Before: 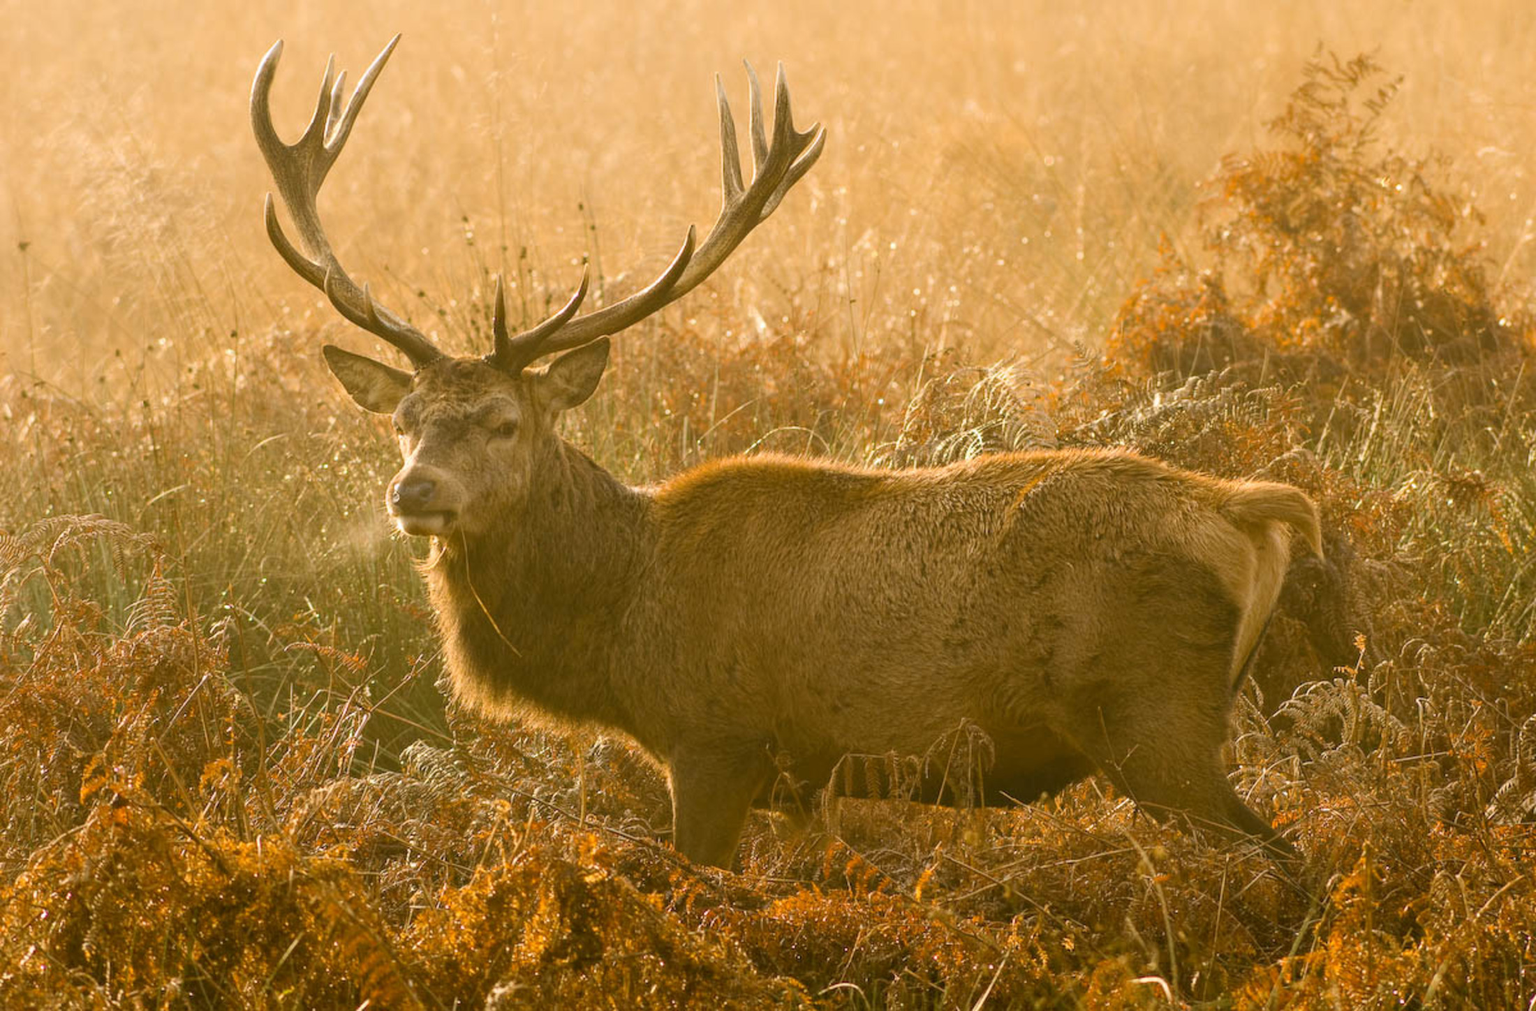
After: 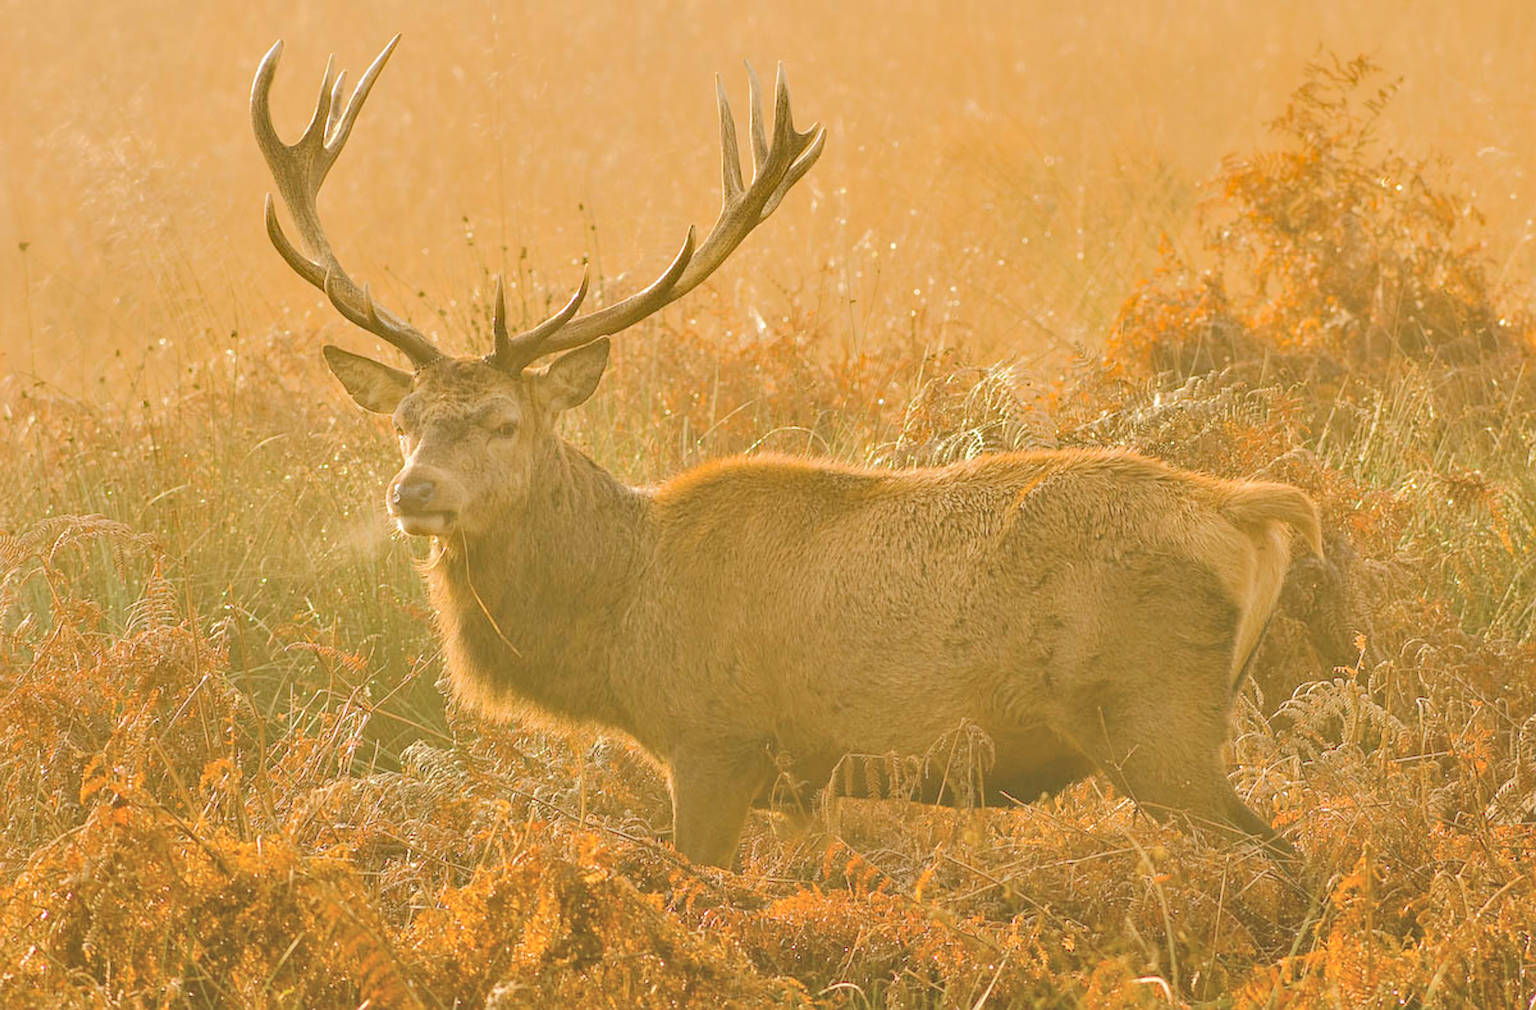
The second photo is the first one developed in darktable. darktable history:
shadows and highlights: white point adjustment 0.038, highlights color adjustment 56.59%, soften with gaussian
tone curve: curves: ch0 [(0, 0) (0.003, 0.217) (0.011, 0.217) (0.025, 0.229) (0.044, 0.243) (0.069, 0.253) (0.1, 0.265) (0.136, 0.281) (0.177, 0.305) (0.224, 0.331) (0.277, 0.369) (0.335, 0.415) (0.399, 0.472) (0.468, 0.543) (0.543, 0.609) (0.623, 0.676) (0.709, 0.734) (0.801, 0.798) (0.898, 0.849) (1, 1)], color space Lab, linked channels, preserve colors none
sharpen: on, module defaults
contrast brightness saturation: brightness 0.284
